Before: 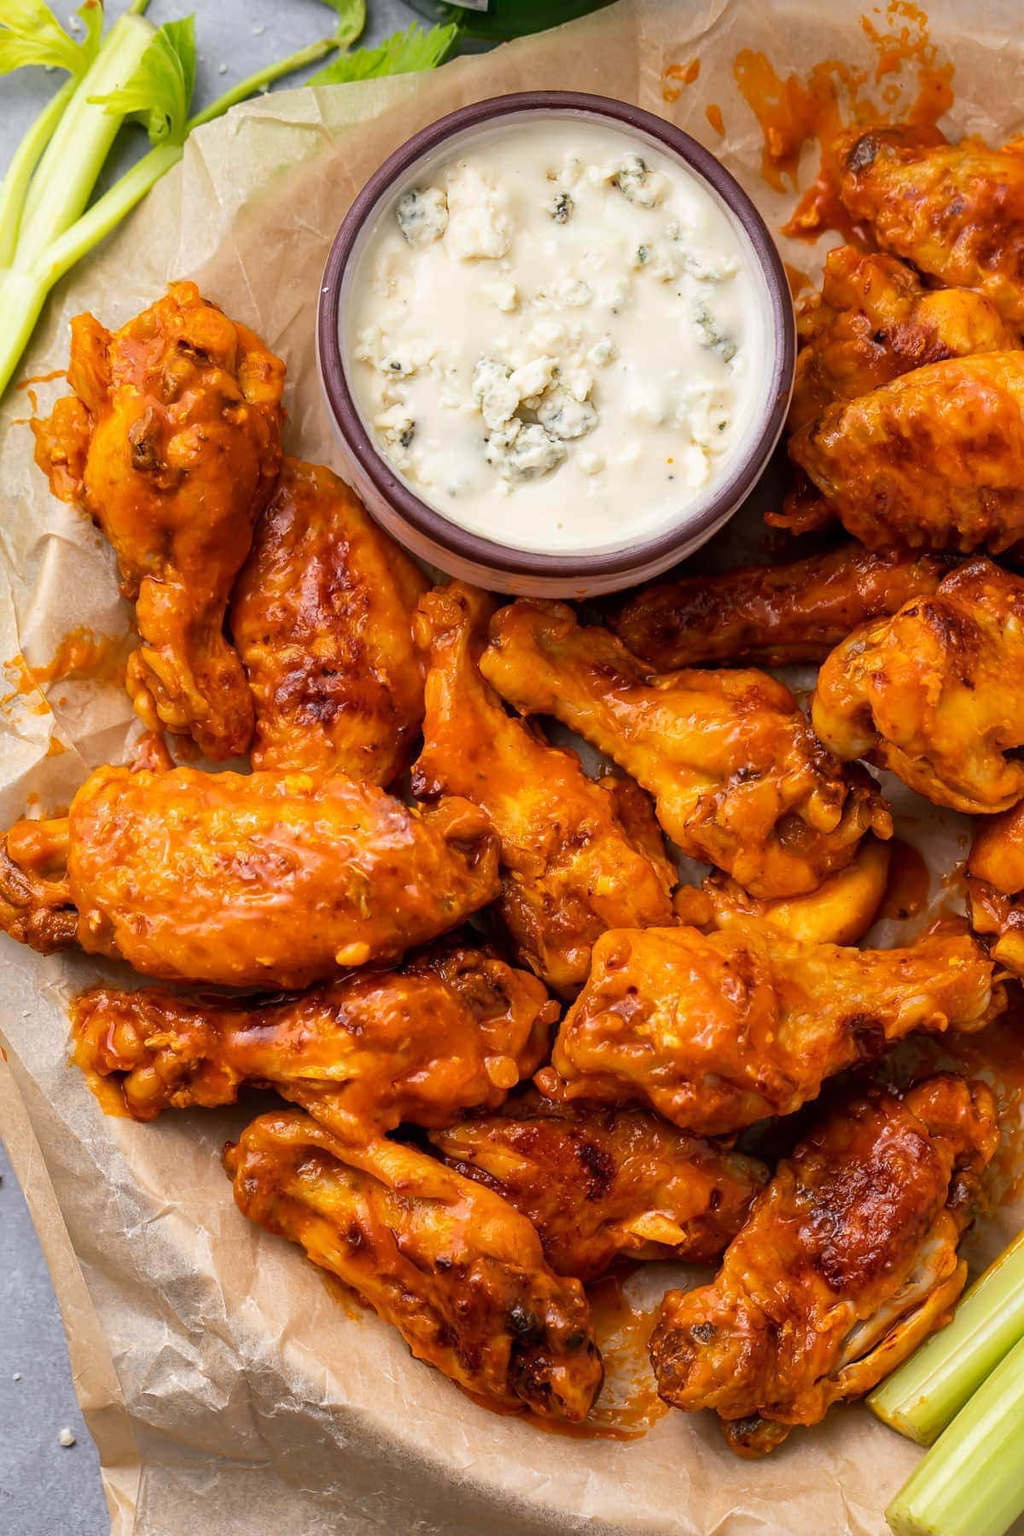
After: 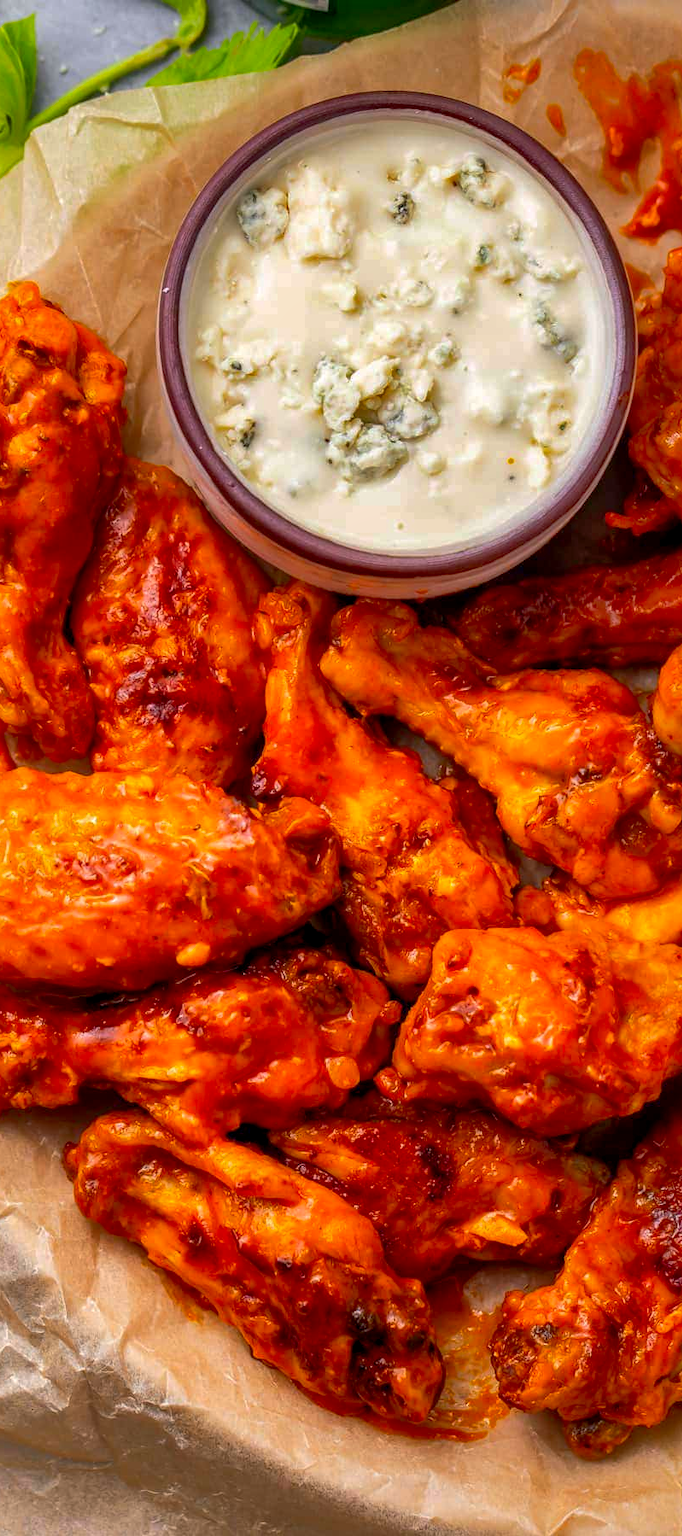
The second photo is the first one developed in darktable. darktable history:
local contrast: on, module defaults
shadows and highlights: on, module defaults
crop and rotate: left 15.625%, right 17.783%
color calibration: illuminant same as pipeline (D50), adaptation XYZ, x 0.345, y 0.357, temperature 5004.08 K
base curve: curves: ch0 [(0, 0) (0.303, 0.277) (1, 1)], exposure shift 0.571, preserve colors none
contrast brightness saturation: brightness -0.026, saturation 0.363
